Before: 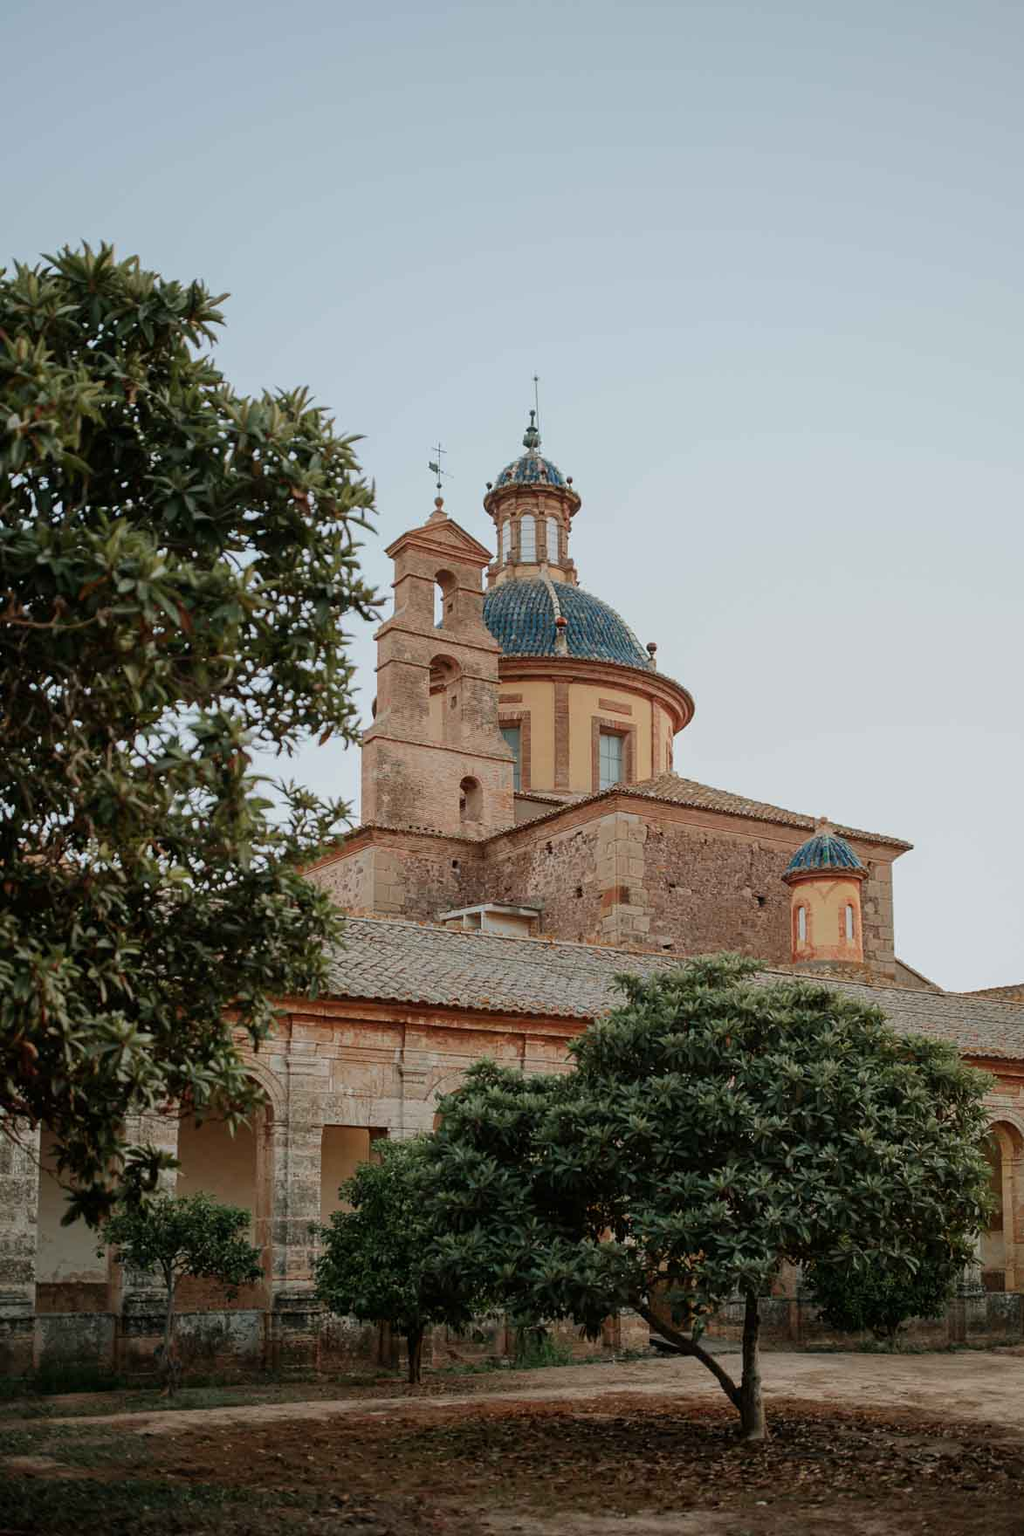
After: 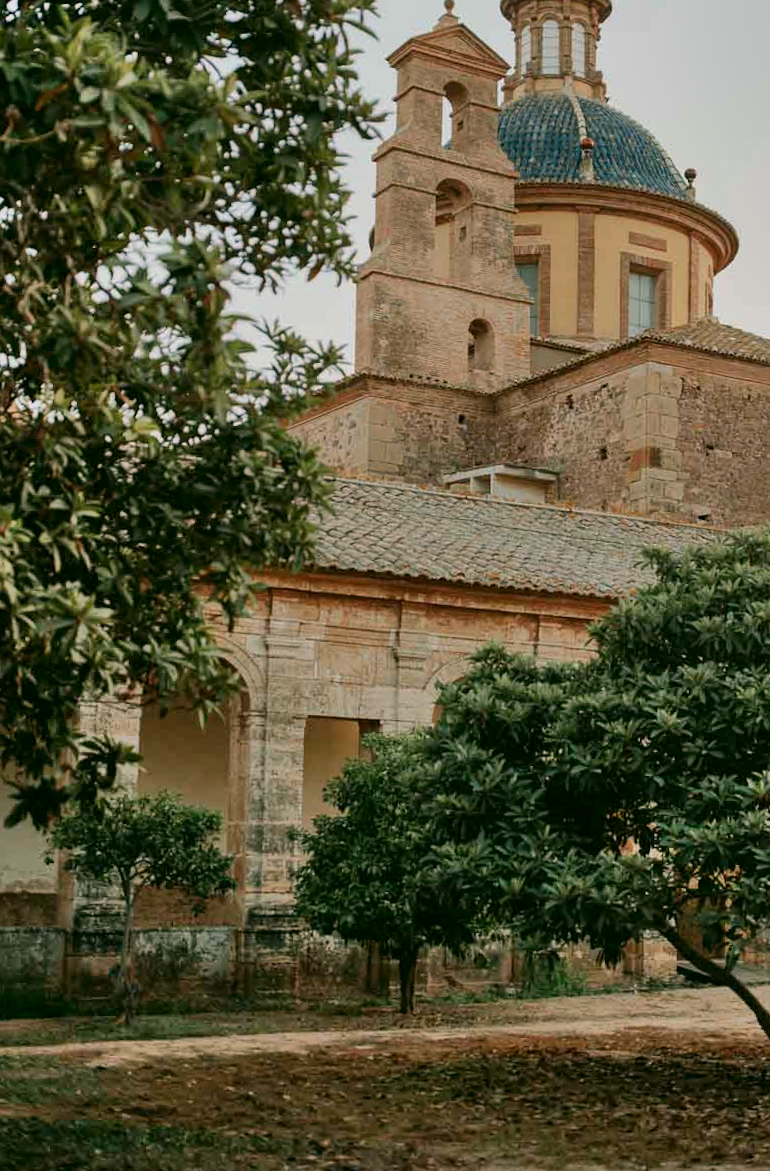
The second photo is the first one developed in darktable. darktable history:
crop and rotate: angle -0.815°, left 4.048%, top 32.047%, right 28.863%
color correction: highlights a* 3.93, highlights b* 4.98, shadows a* -7.67, shadows b* 4.71
shadows and highlights: soften with gaussian
